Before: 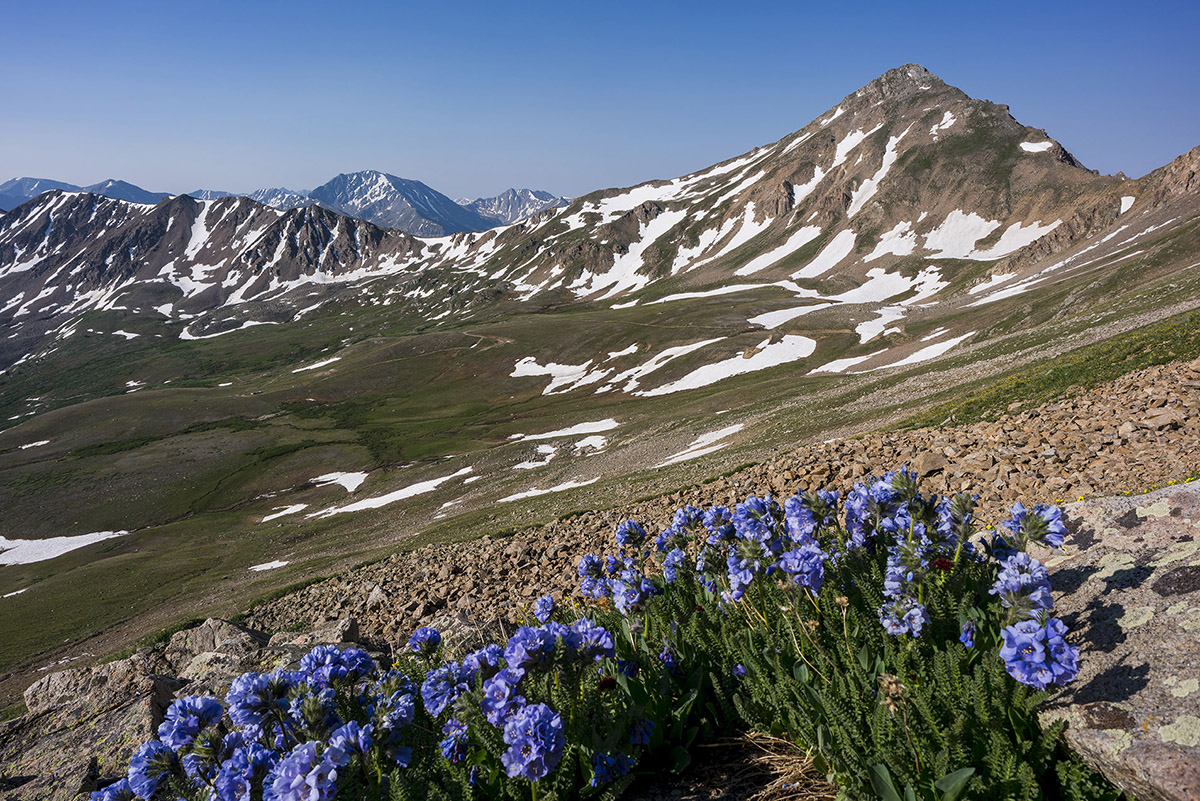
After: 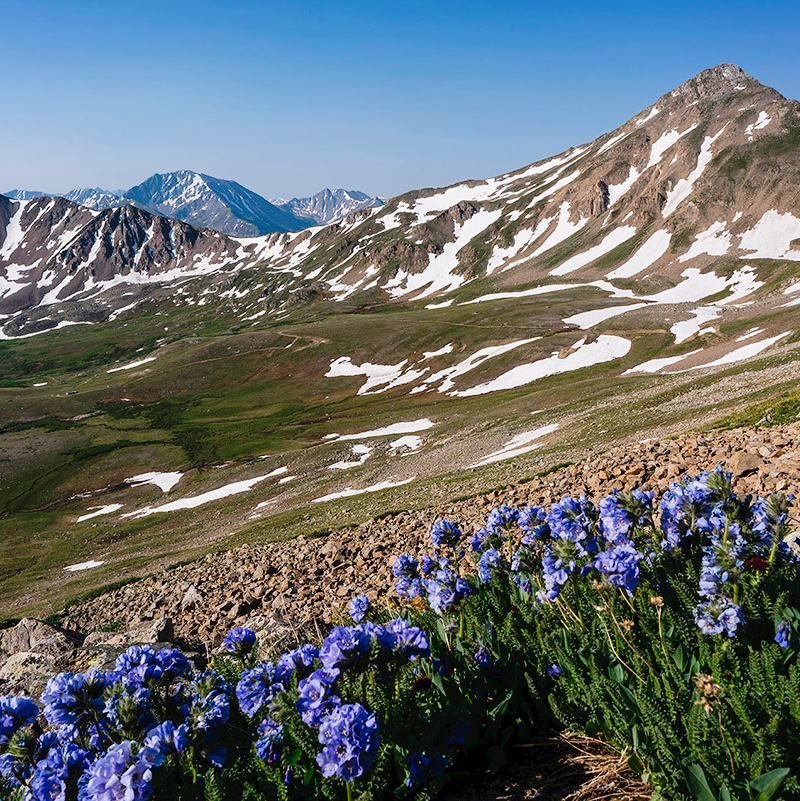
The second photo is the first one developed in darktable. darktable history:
tone curve: curves: ch0 [(0, 0) (0.003, 0.031) (0.011, 0.031) (0.025, 0.03) (0.044, 0.035) (0.069, 0.054) (0.1, 0.081) (0.136, 0.11) (0.177, 0.147) (0.224, 0.209) (0.277, 0.283) (0.335, 0.369) (0.399, 0.44) (0.468, 0.517) (0.543, 0.601) (0.623, 0.684) (0.709, 0.766) (0.801, 0.846) (0.898, 0.927) (1, 1)], preserve colors none
levels: levels [0, 0.499, 1]
crop and rotate: left 15.446%, right 17.836%
